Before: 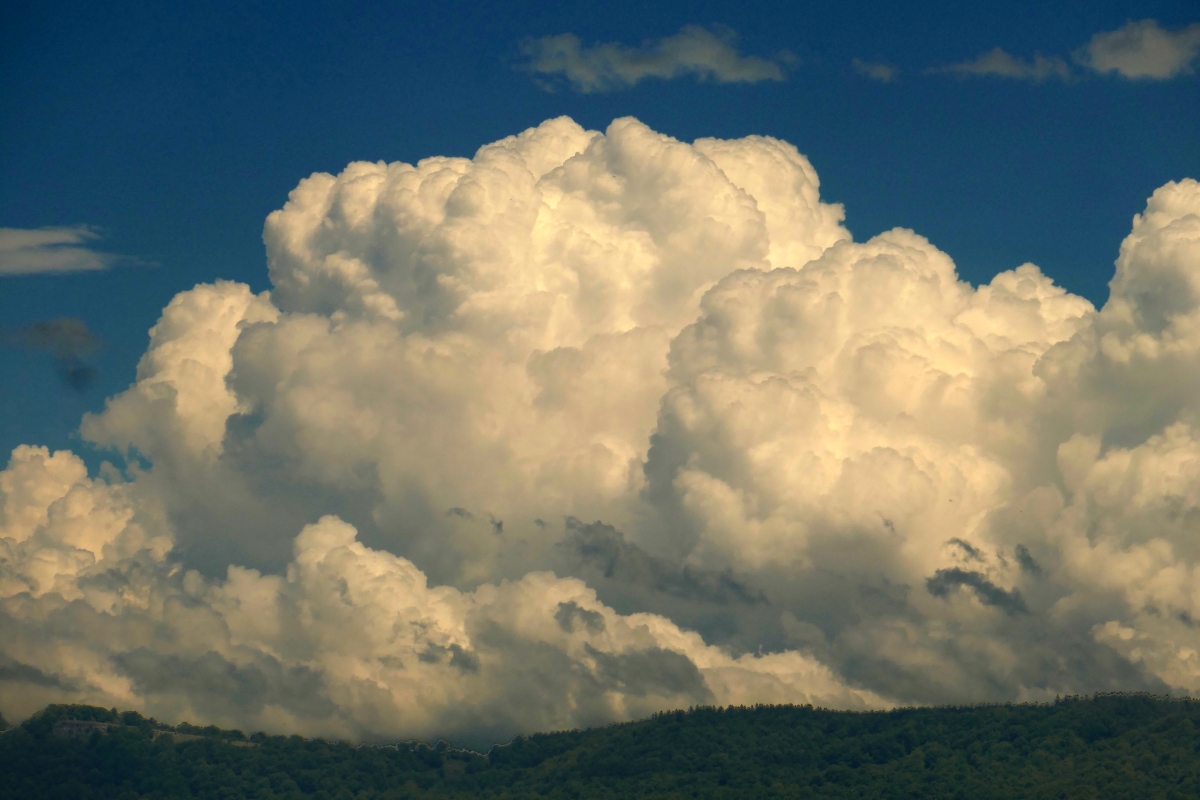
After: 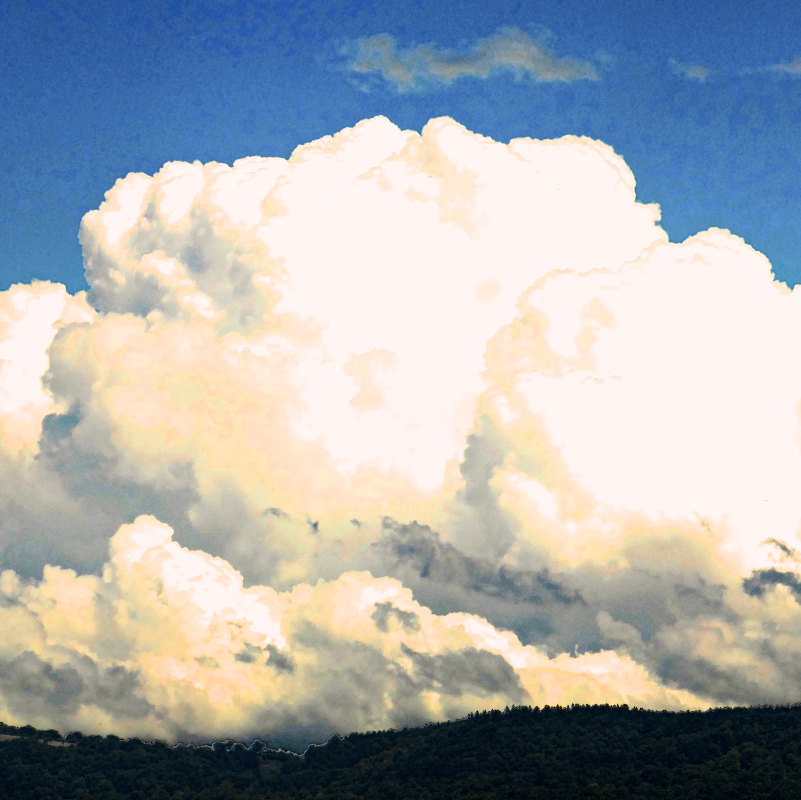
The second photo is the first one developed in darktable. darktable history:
exposure: exposure 1.261 EV, compensate exposure bias true, compensate highlight preservation false
crop and rotate: left 15.345%, right 17.828%
filmic rgb: black relative exposure -3.8 EV, white relative exposure 2.4 EV, dynamic range scaling -49.49%, hardness 3.48, latitude 29.81%, contrast 1.81
haze removal: compatibility mode true
color zones: curves: ch0 [(0, 0.466) (0.128, 0.466) (0.25, 0.5) (0.375, 0.456) (0.5, 0.5) (0.625, 0.5) (0.737, 0.652) (0.875, 0.5)]; ch1 [(0, 0.603) (0.125, 0.618) (0.261, 0.348) (0.372, 0.353) (0.497, 0.363) (0.611, 0.45) (0.731, 0.427) (0.875, 0.518) (0.998, 0.652)]; ch2 [(0, 0.559) (0.125, 0.451) (0.253, 0.564) (0.37, 0.578) (0.5, 0.466) (0.625, 0.471) (0.731, 0.471) (0.88, 0.485)]
color balance rgb: shadows lift › luminance -21.384%, shadows lift › chroma 8.76%, shadows lift › hue 283.04°, perceptual saturation grading › global saturation 31.308%, global vibrance 20%
color correction: highlights a* 7.46, highlights b* 4.04
